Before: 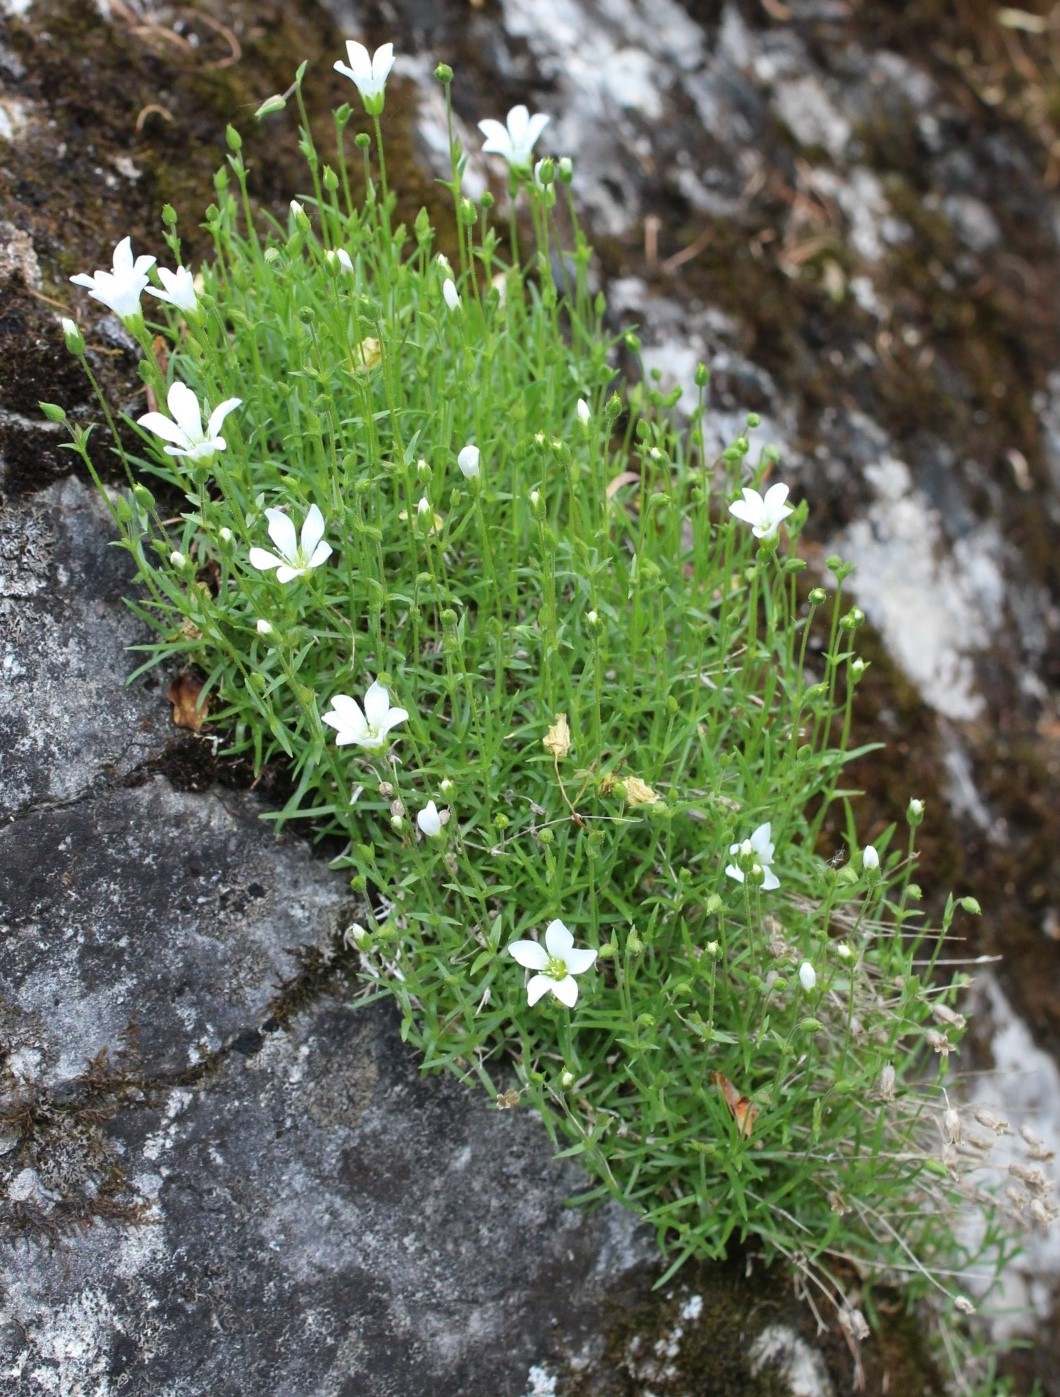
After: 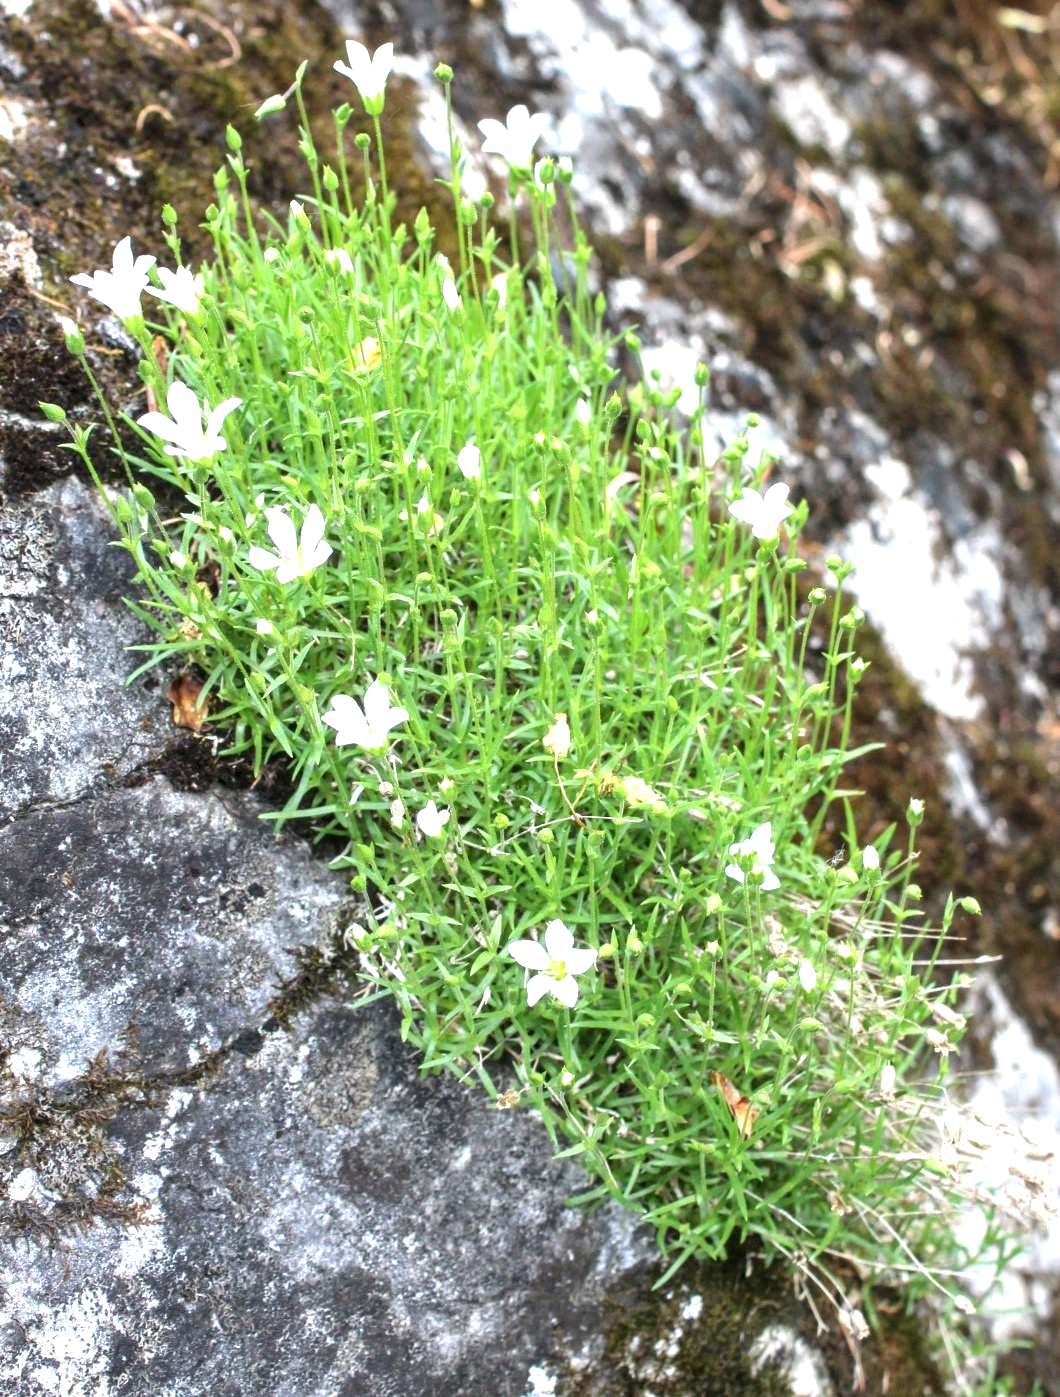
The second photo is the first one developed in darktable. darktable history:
exposure: black level correction 0.001, exposure 1.133 EV, compensate highlight preservation false
local contrast: on, module defaults
